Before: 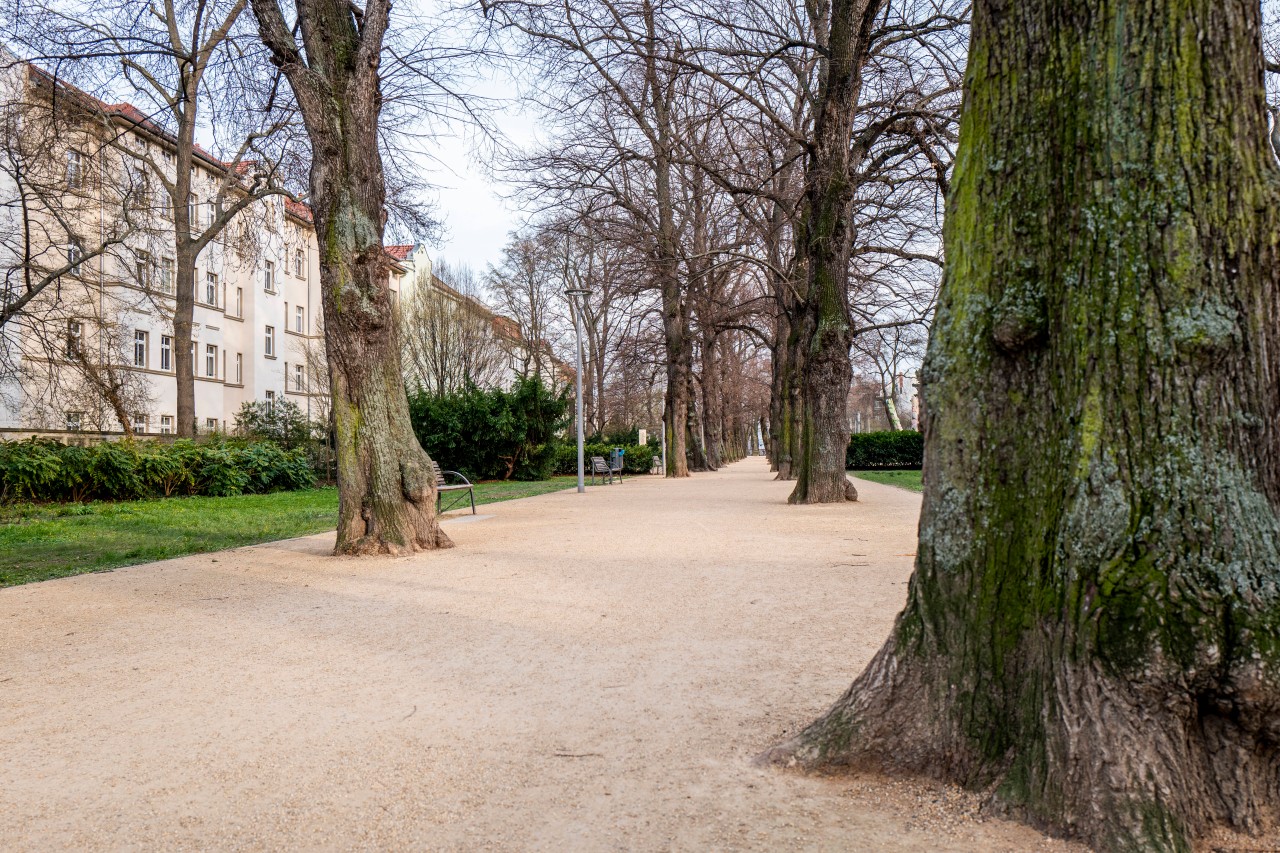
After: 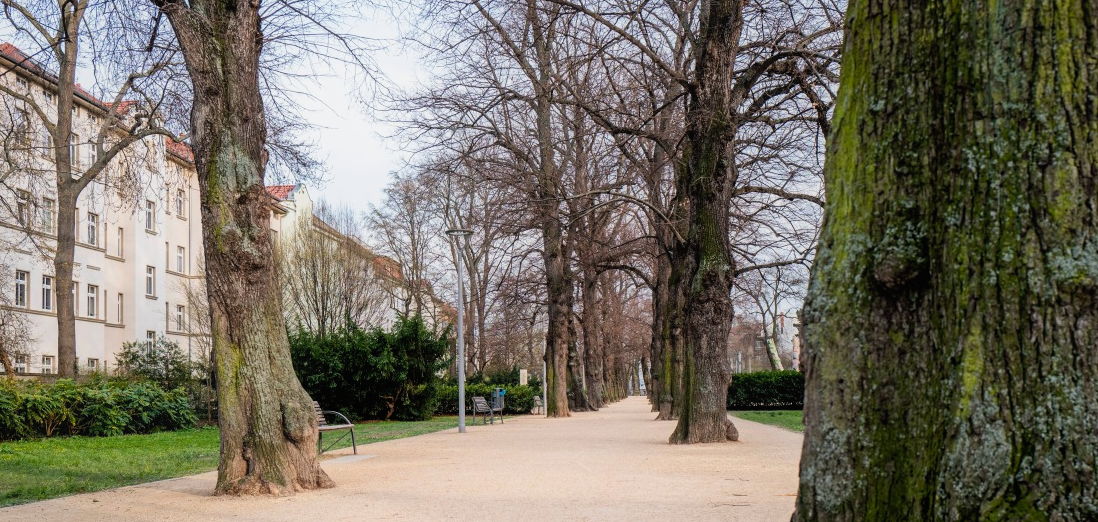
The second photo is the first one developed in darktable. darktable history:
contrast equalizer: y [[0.46, 0.454, 0.451, 0.451, 0.455, 0.46], [0.5 ×6], [0.5 ×6], [0 ×6], [0 ×6]]
filmic rgb: black relative exposure -12.66 EV, white relative exposure 2.81 EV, threshold 2.95 EV, target black luminance 0%, hardness 8.58, latitude 71.37%, contrast 1.133, shadows ↔ highlights balance -0.958%, enable highlight reconstruction true
crop and rotate: left 9.302%, top 7.106%, right 4.904%, bottom 31.627%
